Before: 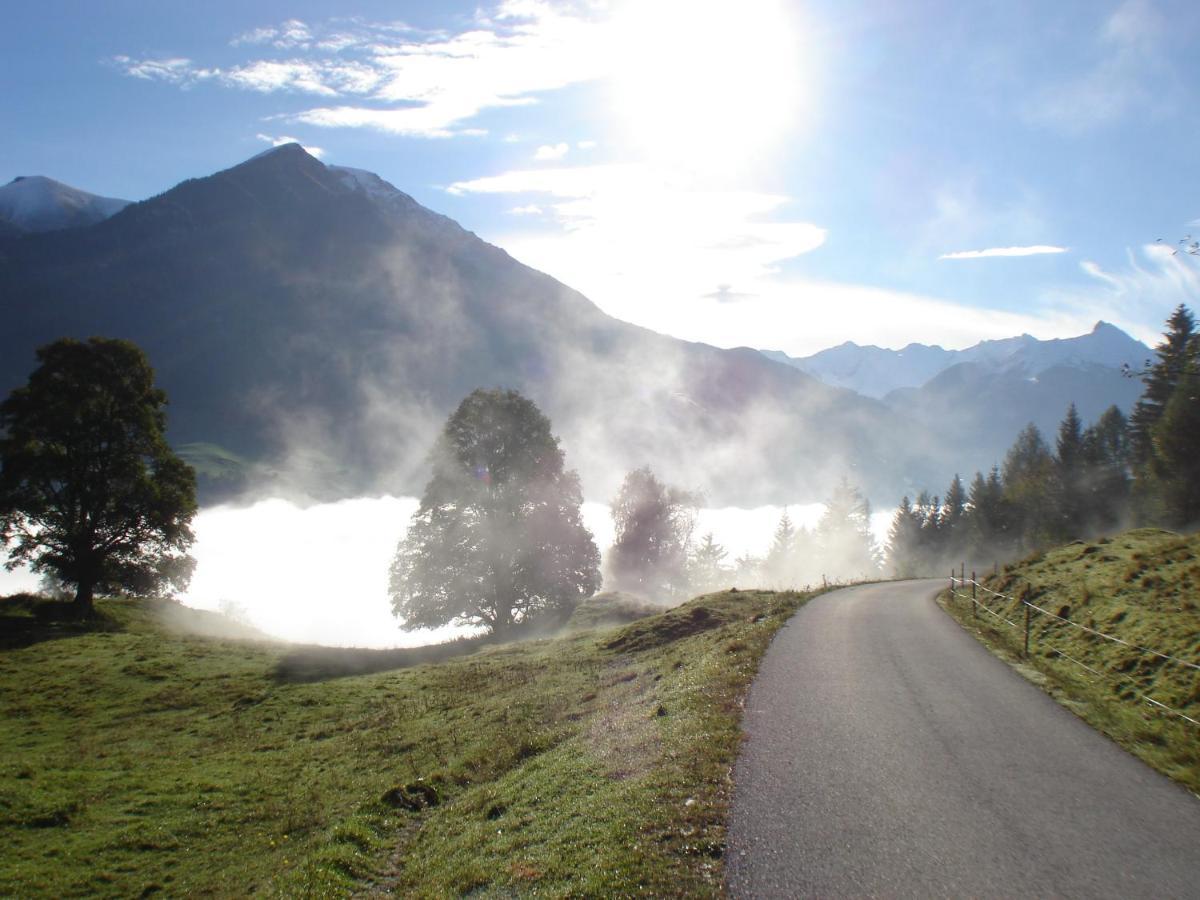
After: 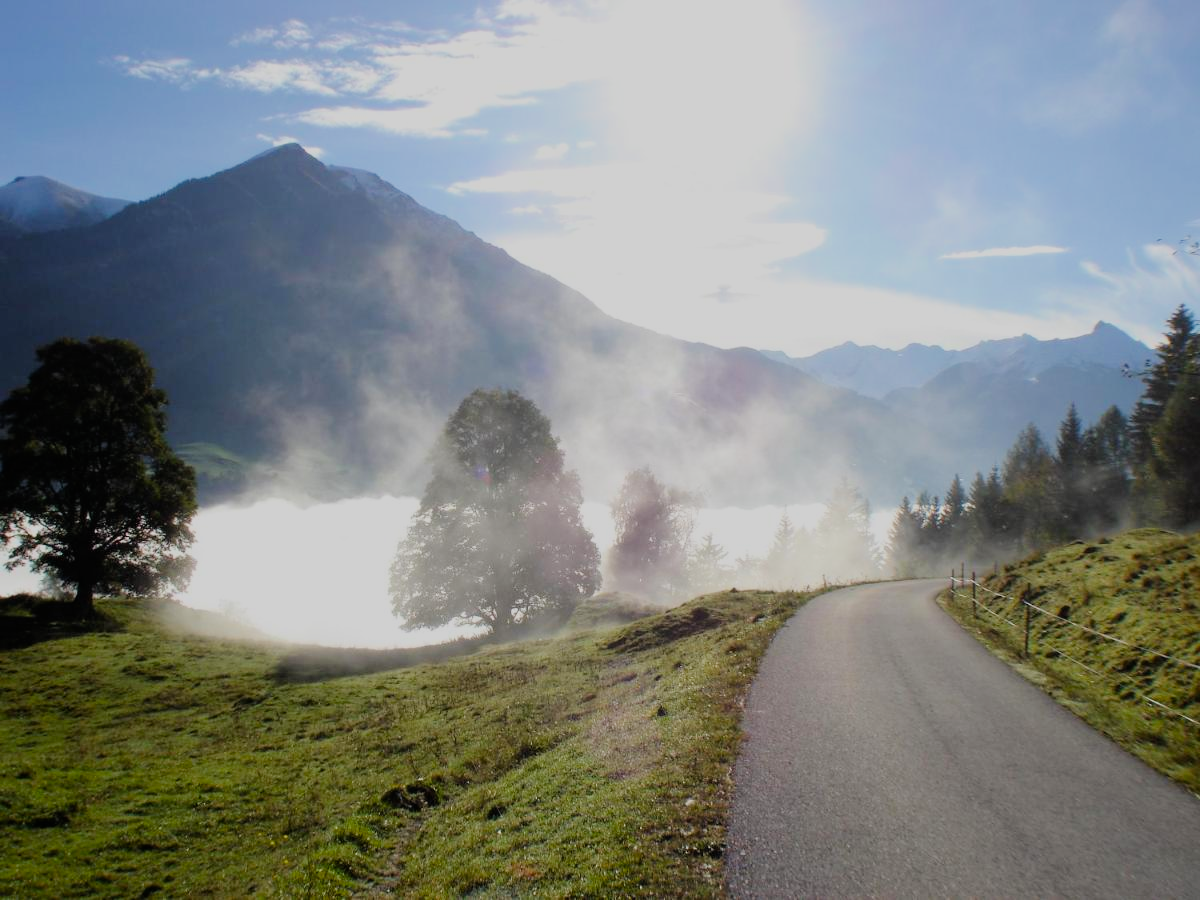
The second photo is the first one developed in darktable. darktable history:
color balance: output saturation 120%
filmic rgb: black relative exposure -7.32 EV, white relative exposure 5.09 EV, hardness 3.2
